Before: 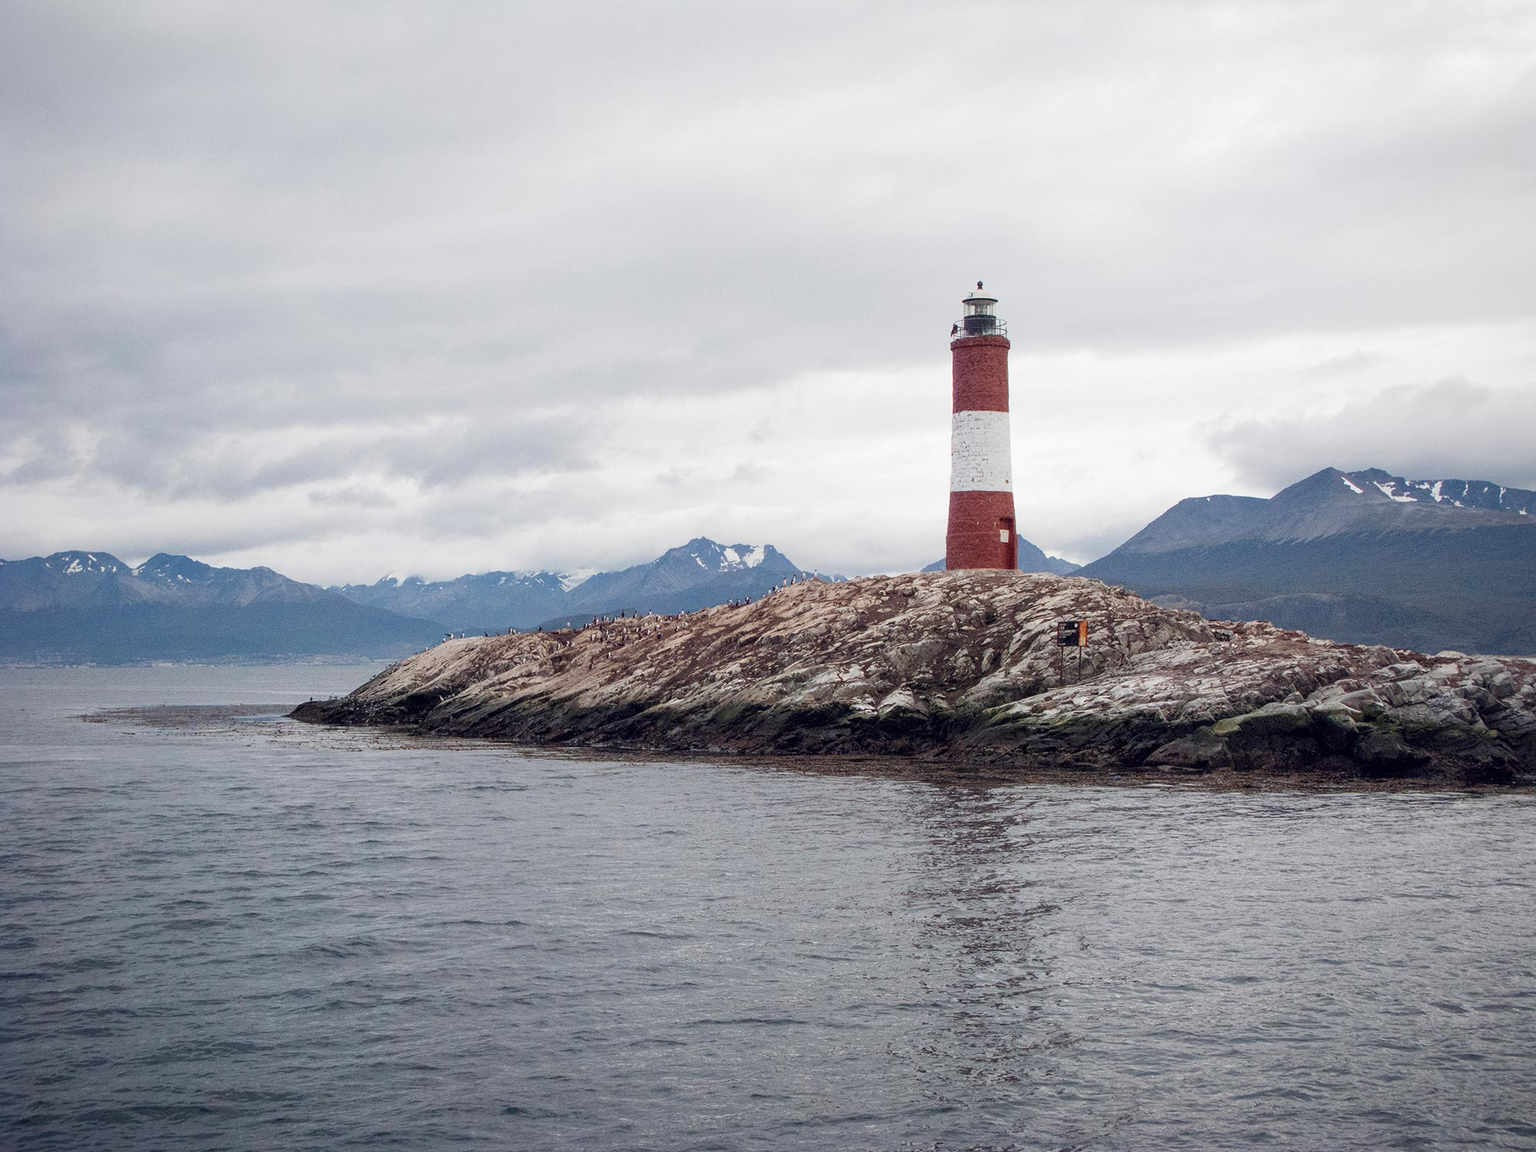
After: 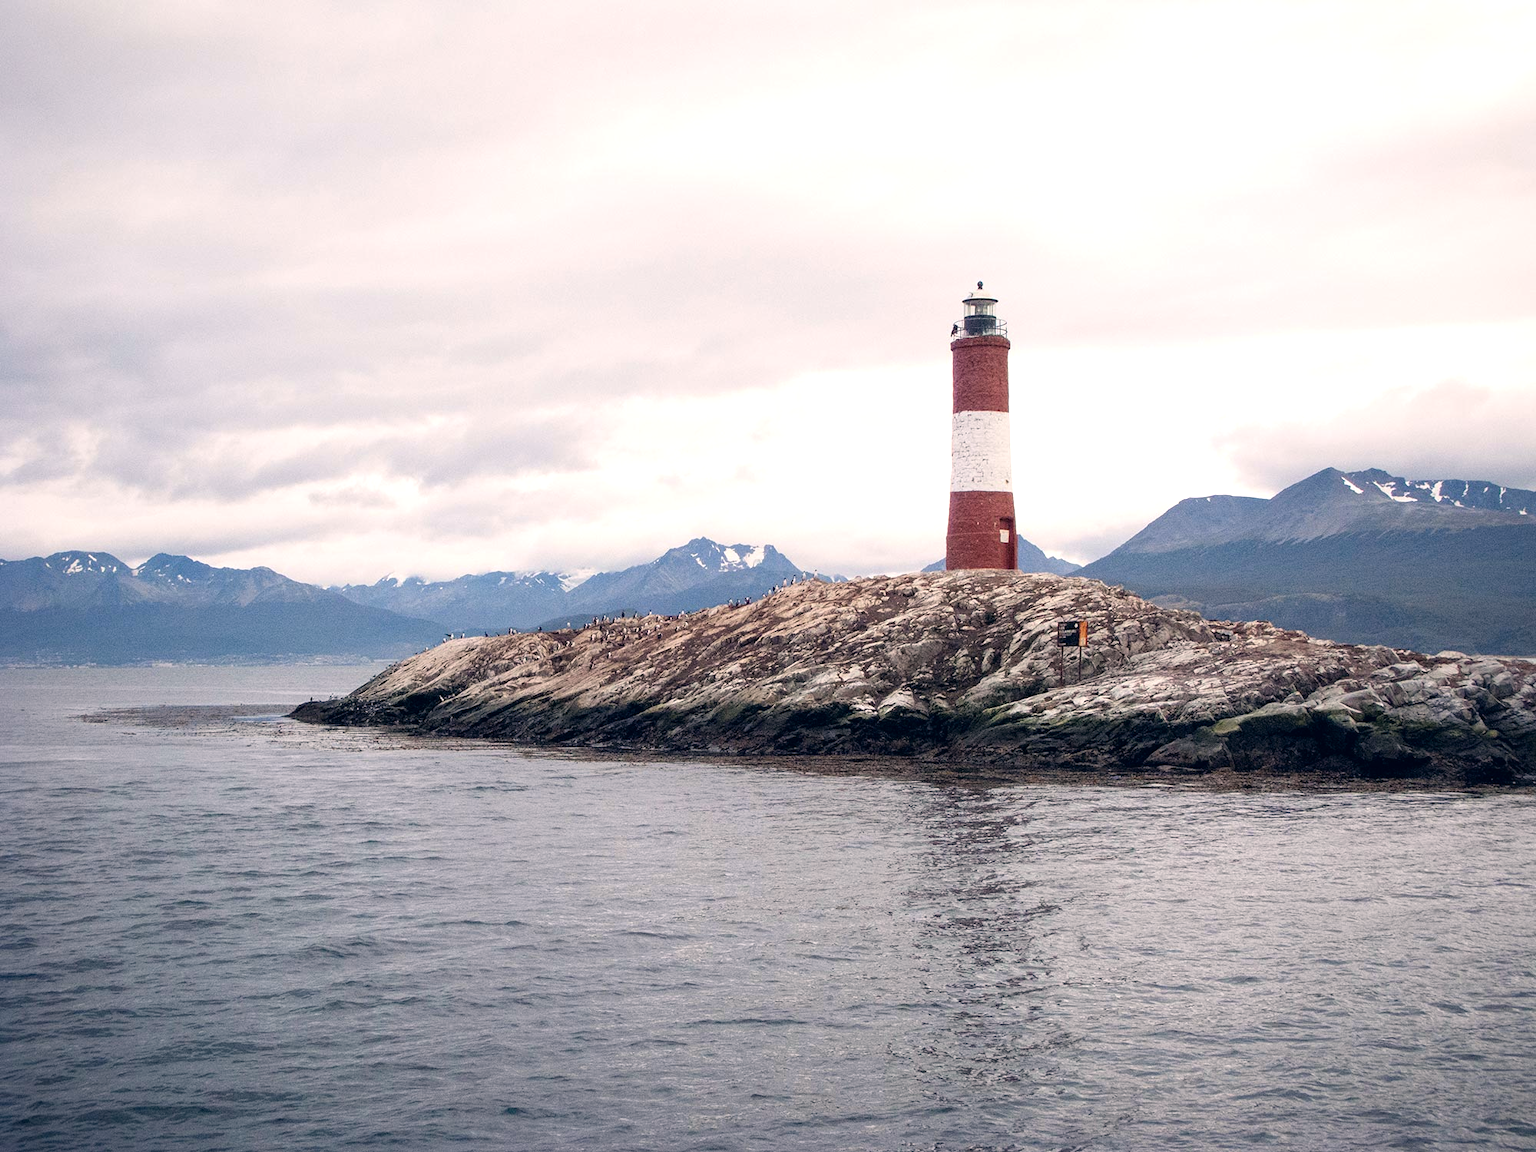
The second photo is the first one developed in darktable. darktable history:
color correction: highlights a* 5.39, highlights b* 5.35, shadows a* -4.32, shadows b* -5.04
tone equalizer: -8 EV -0.381 EV, -7 EV -0.403 EV, -6 EV -0.34 EV, -5 EV -0.244 EV, -3 EV 0.232 EV, -2 EV 0.343 EV, -1 EV 0.407 EV, +0 EV 0.426 EV
